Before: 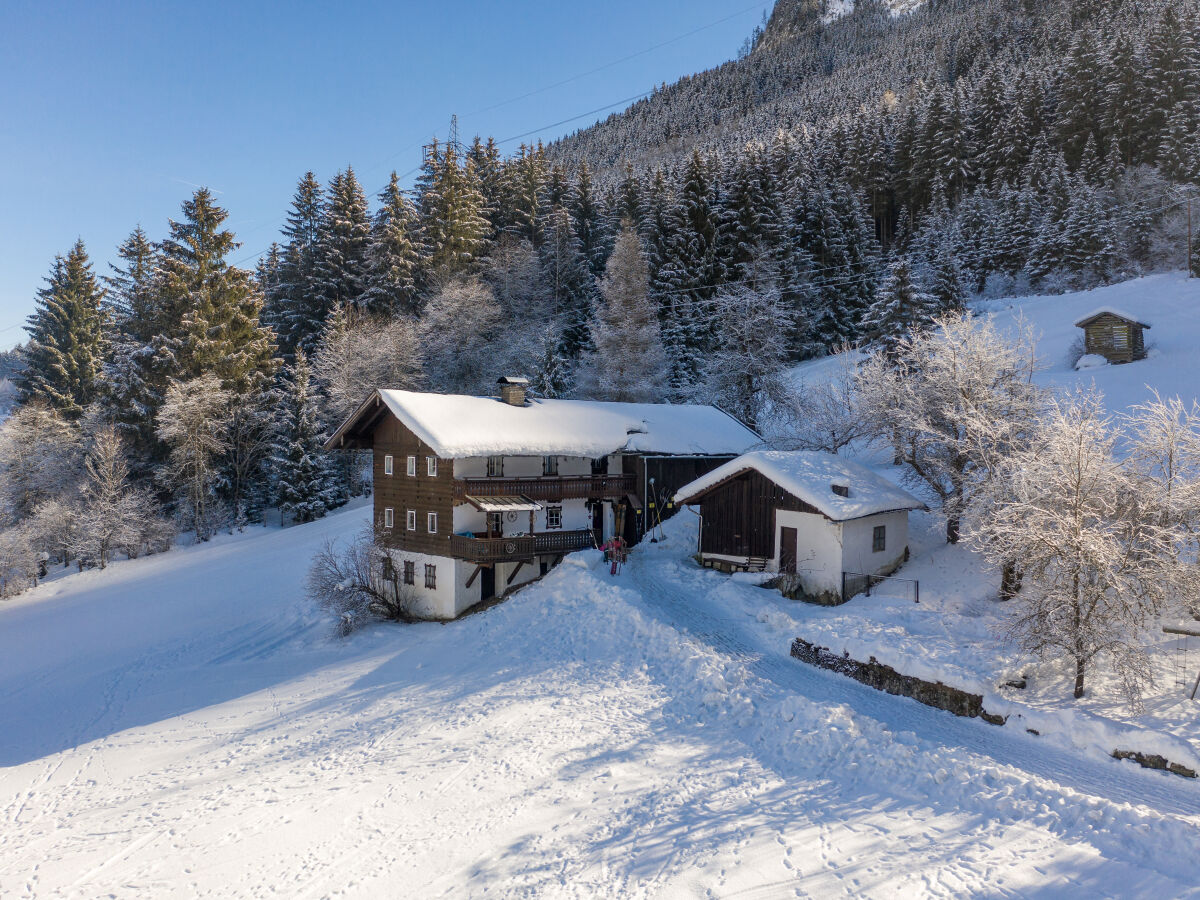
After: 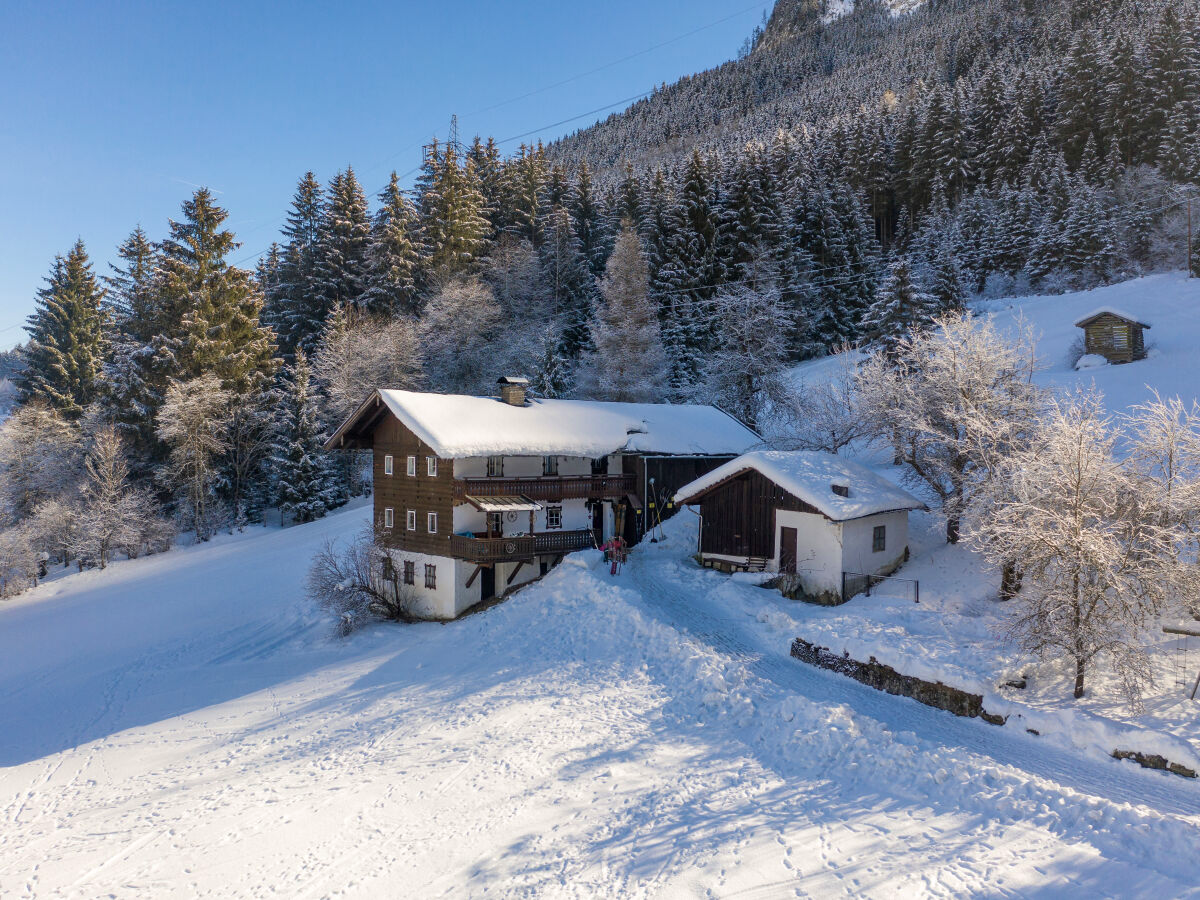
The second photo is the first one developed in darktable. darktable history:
velvia: strength 15.2%
